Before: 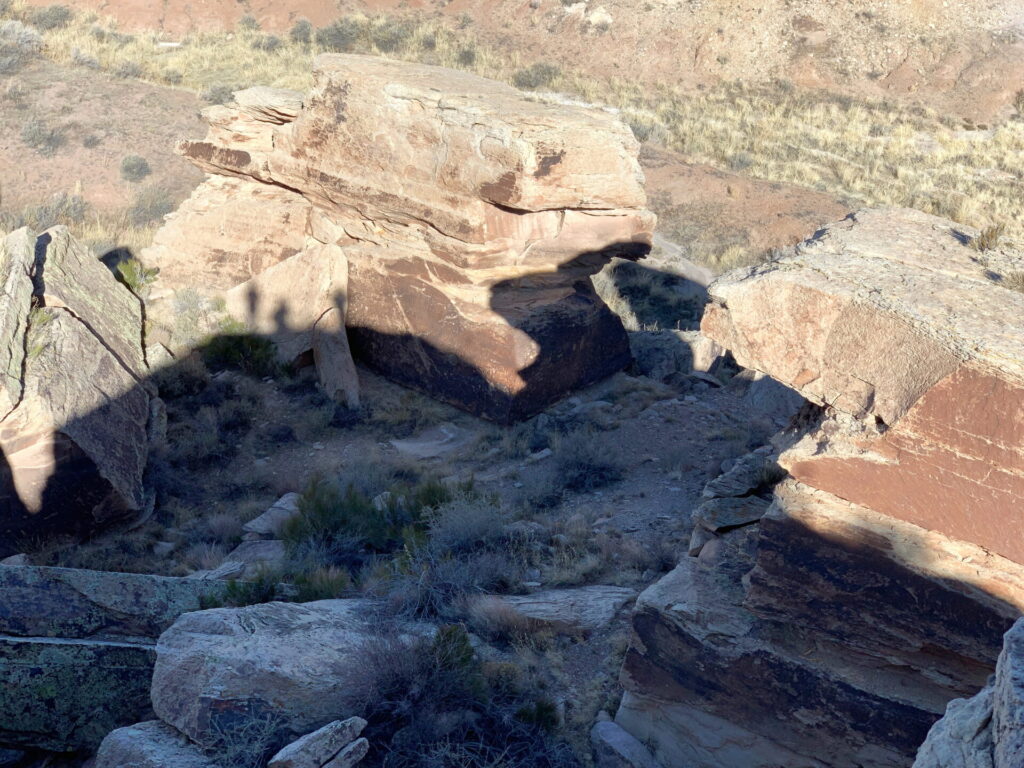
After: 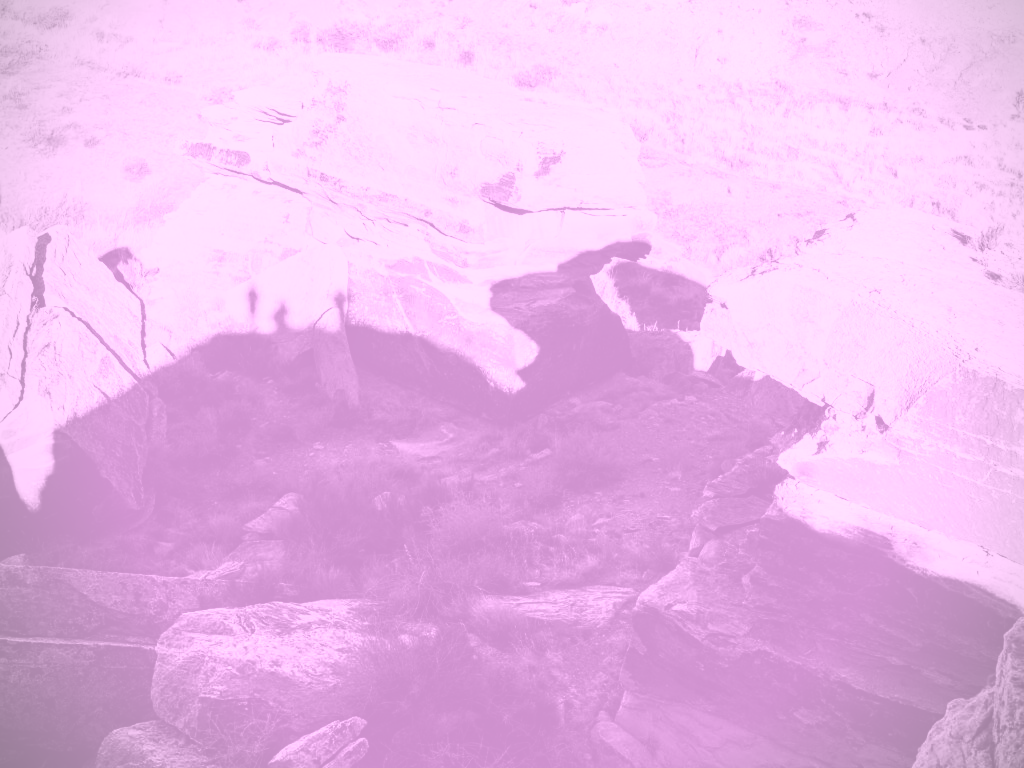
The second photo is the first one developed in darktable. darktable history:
colorize: hue 331.2°, saturation 69%, source mix 30.28%, lightness 69.02%, version 1
contrast brightness saturation: contrast 0.5, saturation -0.1
local contrast: detail 130%
vignetting: on, module defaults
